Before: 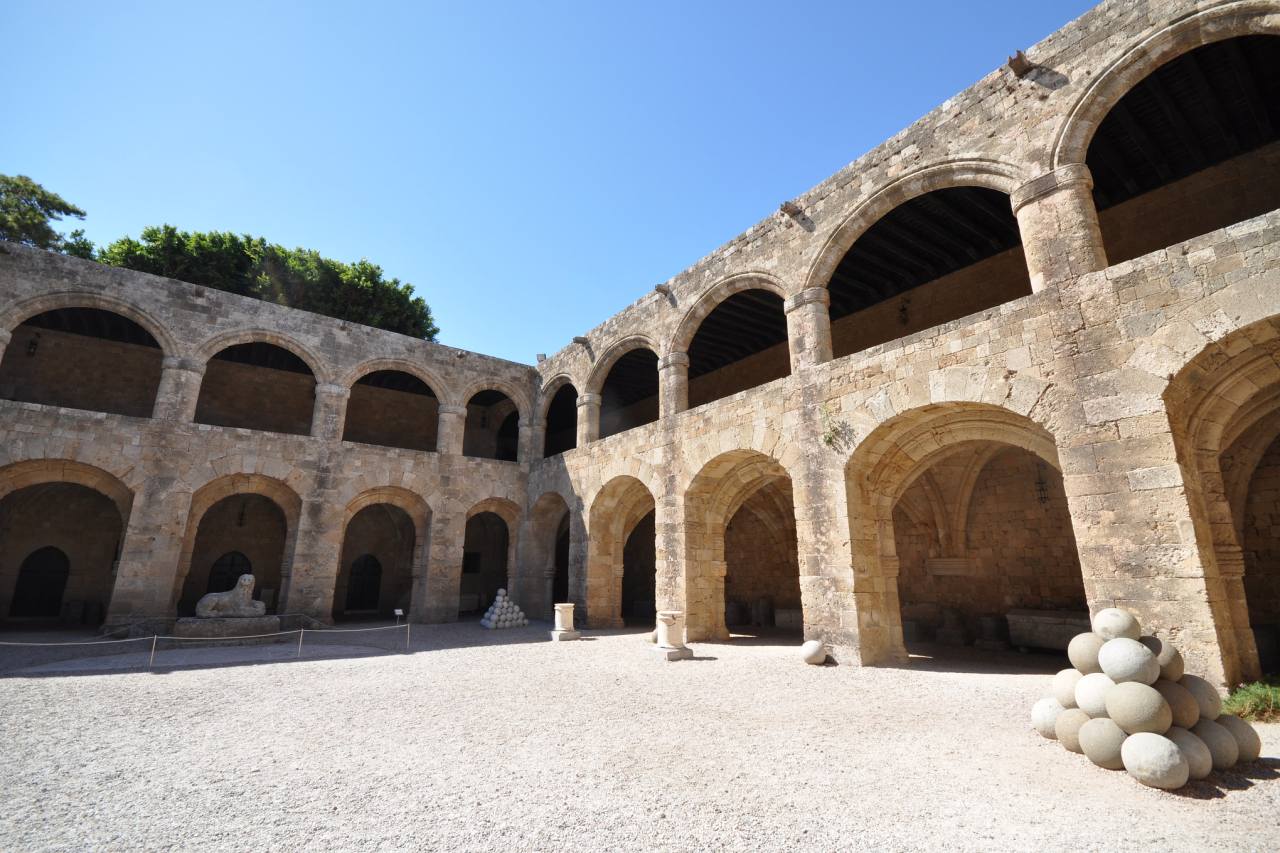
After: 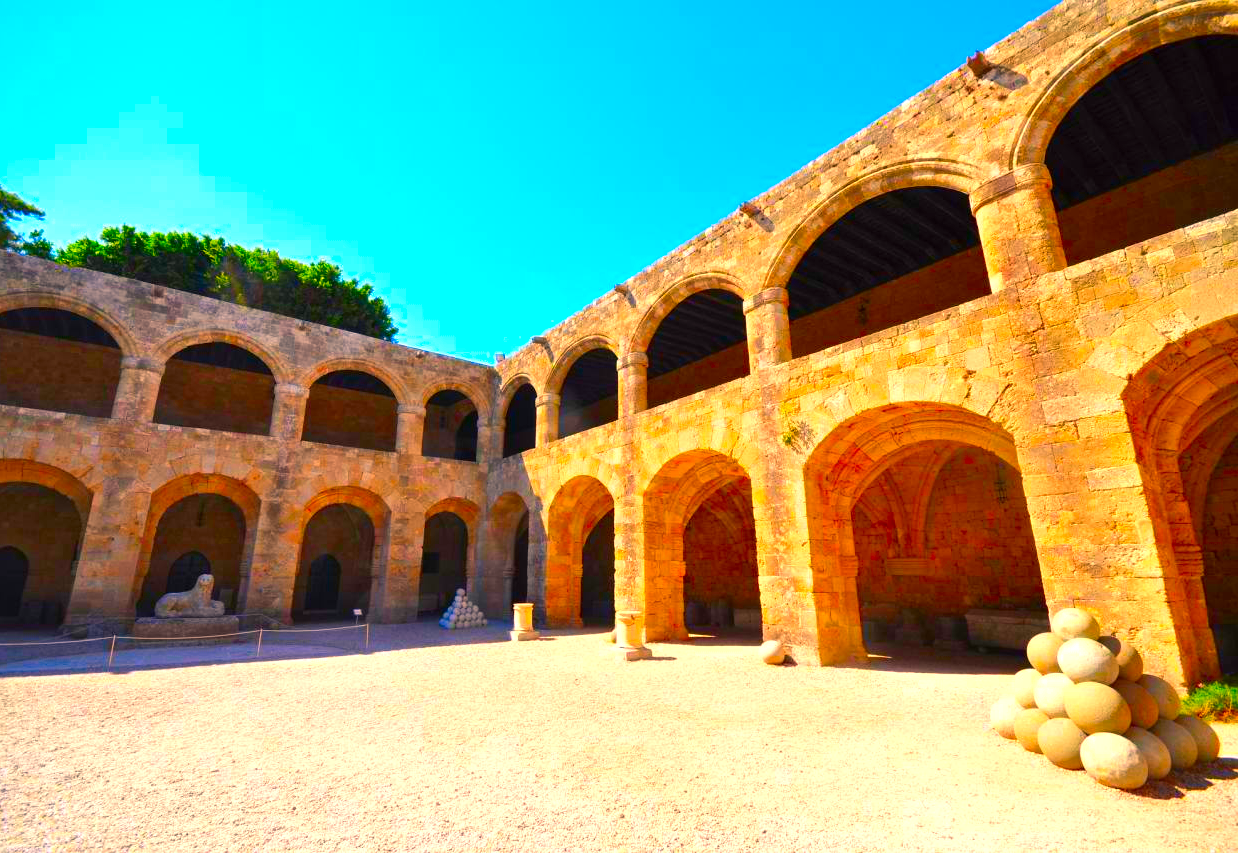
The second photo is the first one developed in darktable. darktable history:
crop and rotate: left 3.246%
exposure: exposure 0.505 EV, compensate highlight preservation false
color balance rgb: highlights gain › chroma 2.98%, highlights gain › hue 60.02°, perceptual saturation grading › global saturation 2.729%, global vibrance 20%
color correction: highlights b* -0.014, saturation 2.98
